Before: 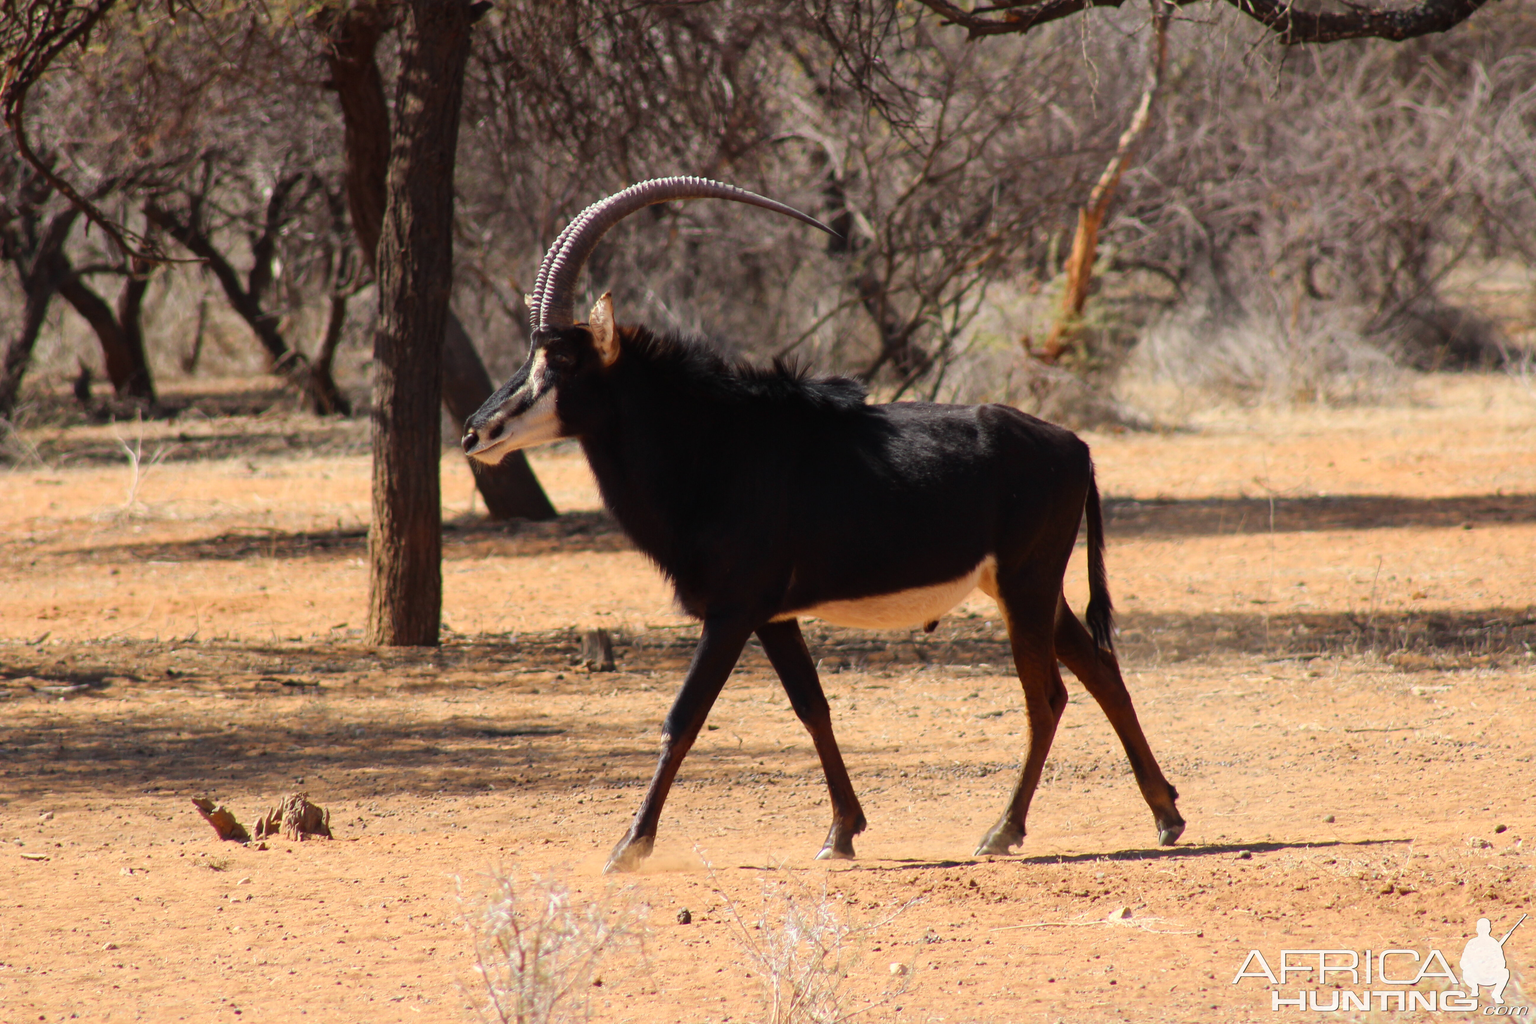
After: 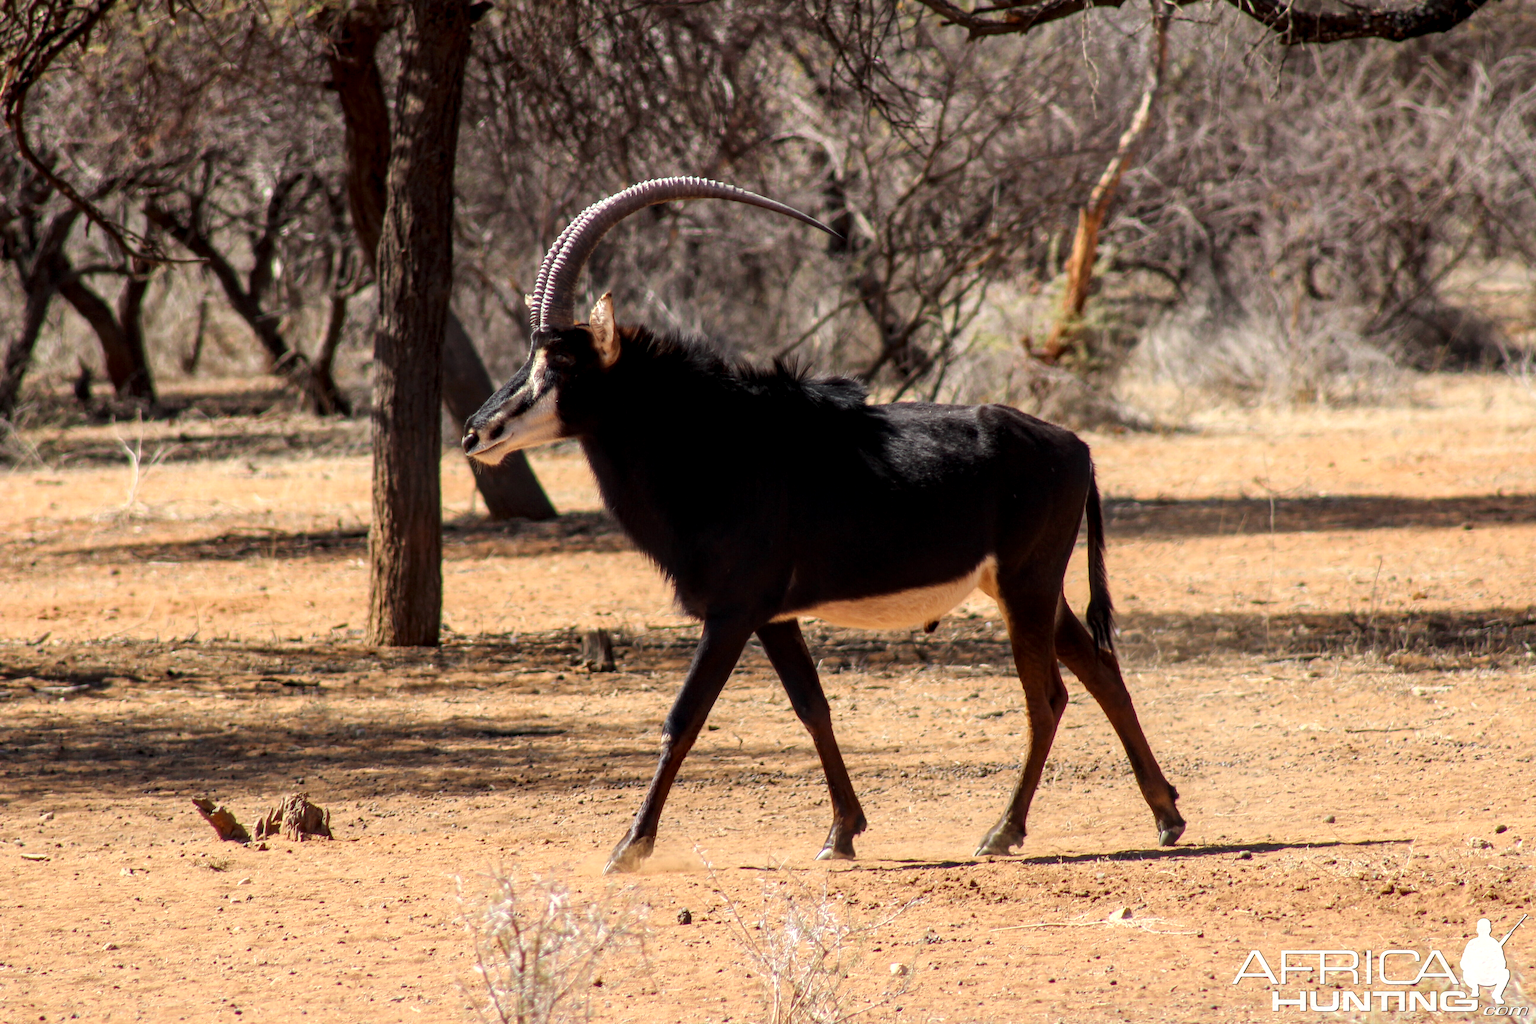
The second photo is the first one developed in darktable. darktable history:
local contrast: highlights 57%, detail 147%
